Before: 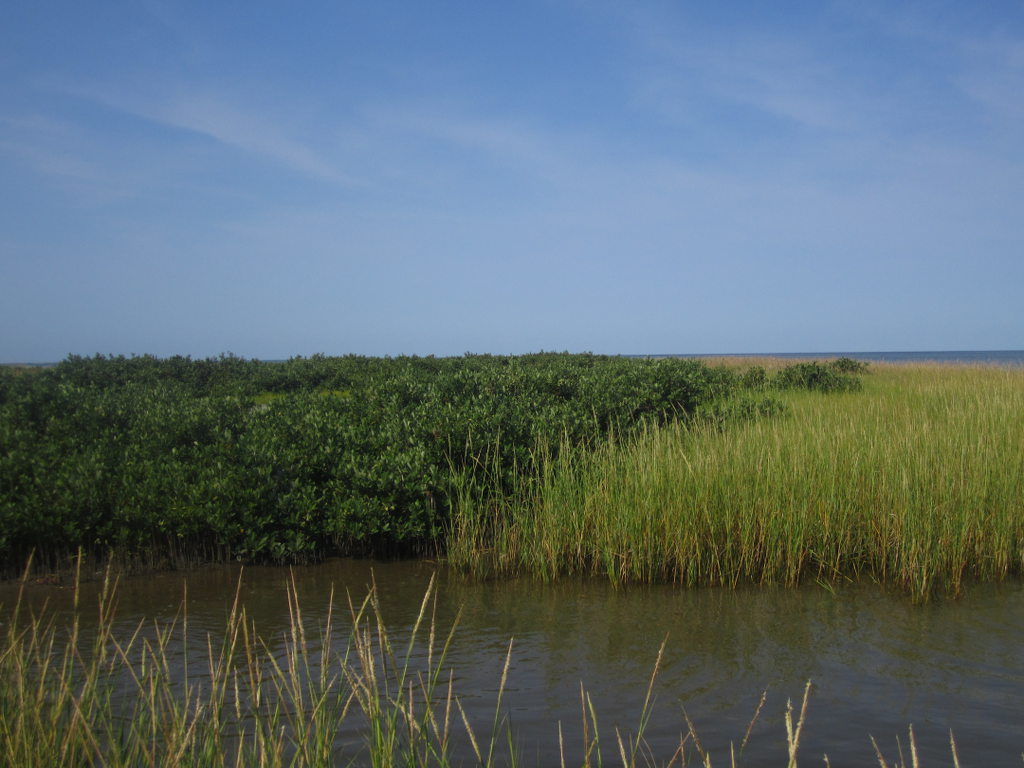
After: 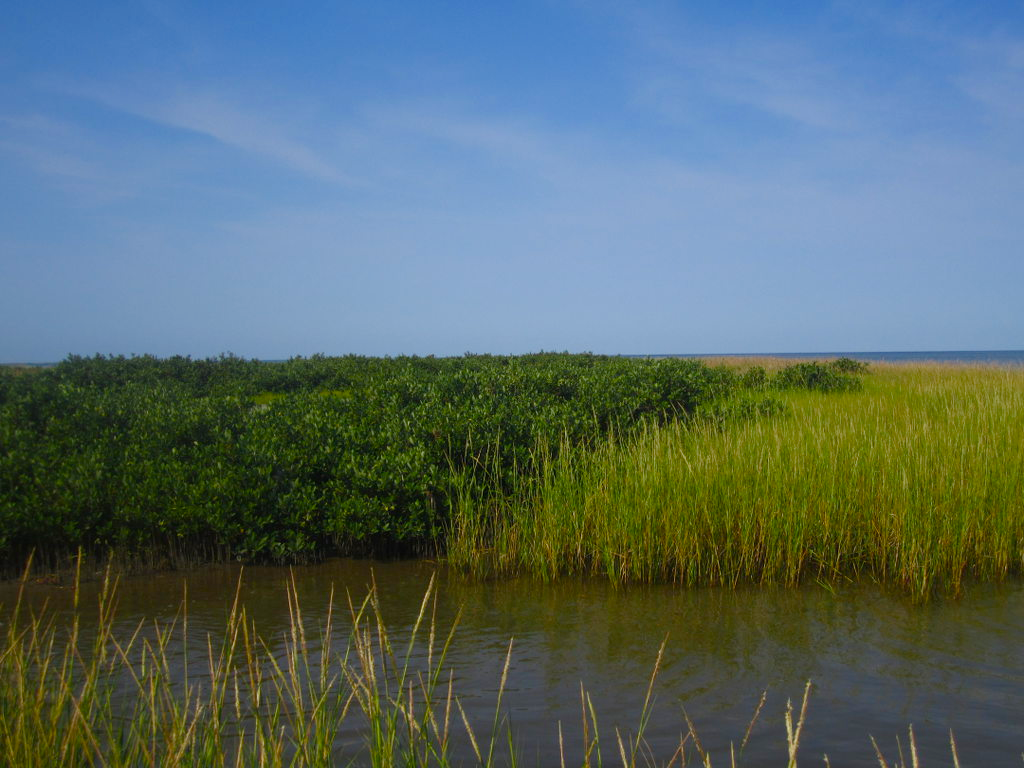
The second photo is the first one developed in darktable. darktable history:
color correction: highlights b* -0.011
color balance rgb: power › hue 311.89°, perceptual saturation grading › global saturation 27.207%, perceptual saturation grading › highlights -28.765%, perceptual saturation grading › mid-tones 15.786%, perceptual saturation grading › shadows 34.283%
